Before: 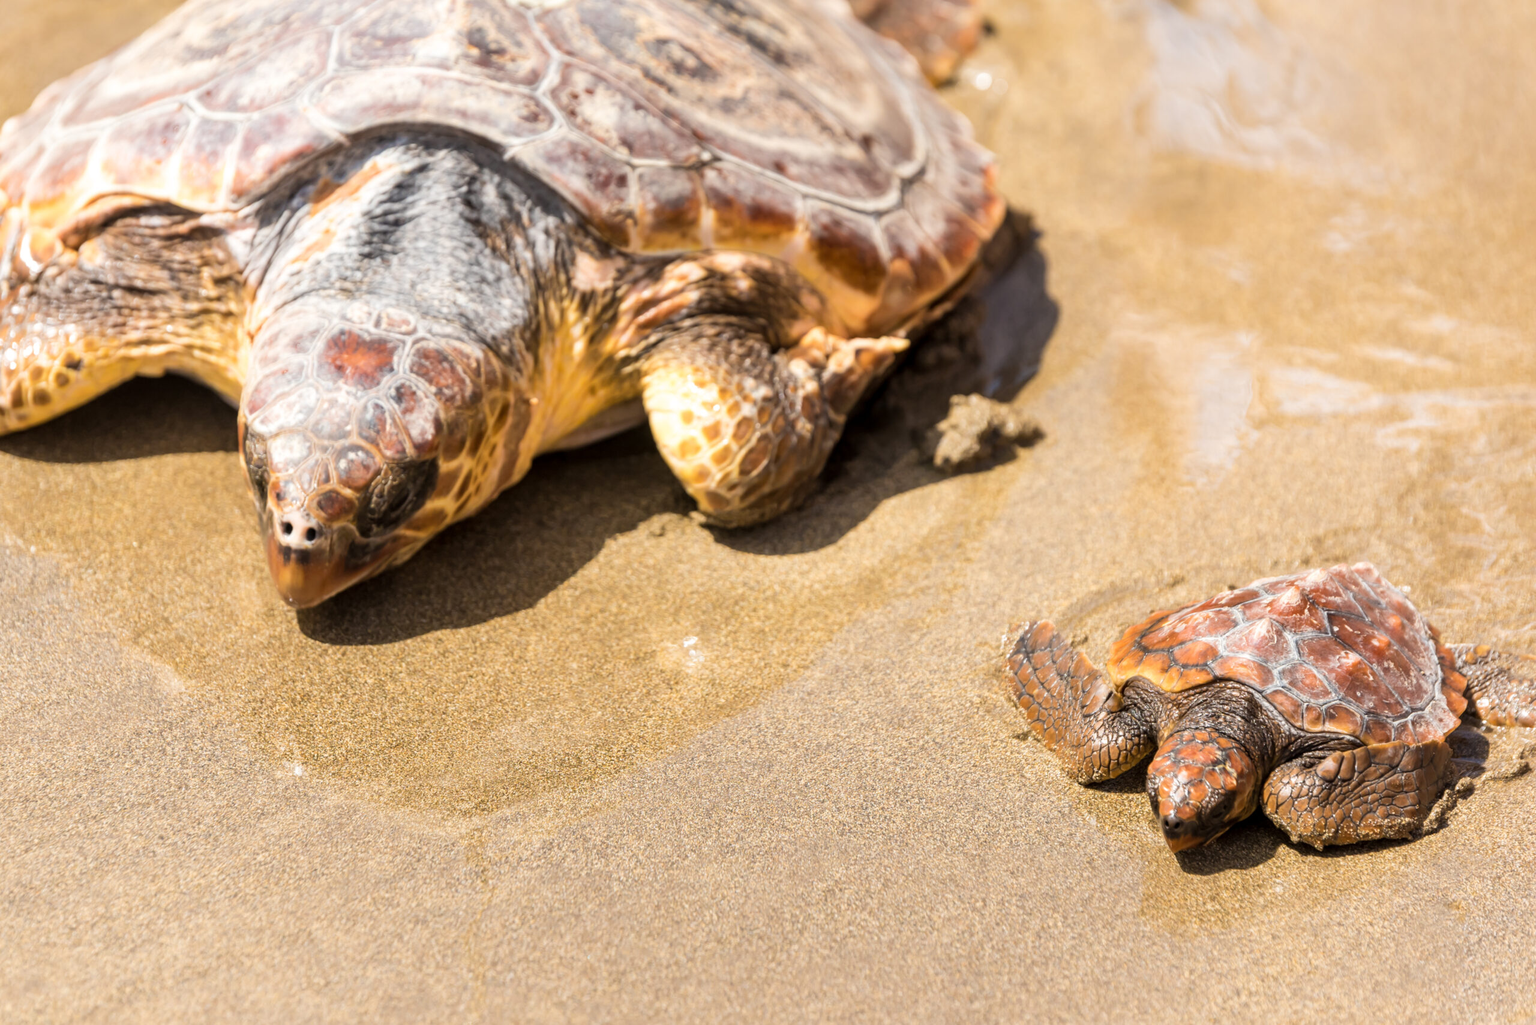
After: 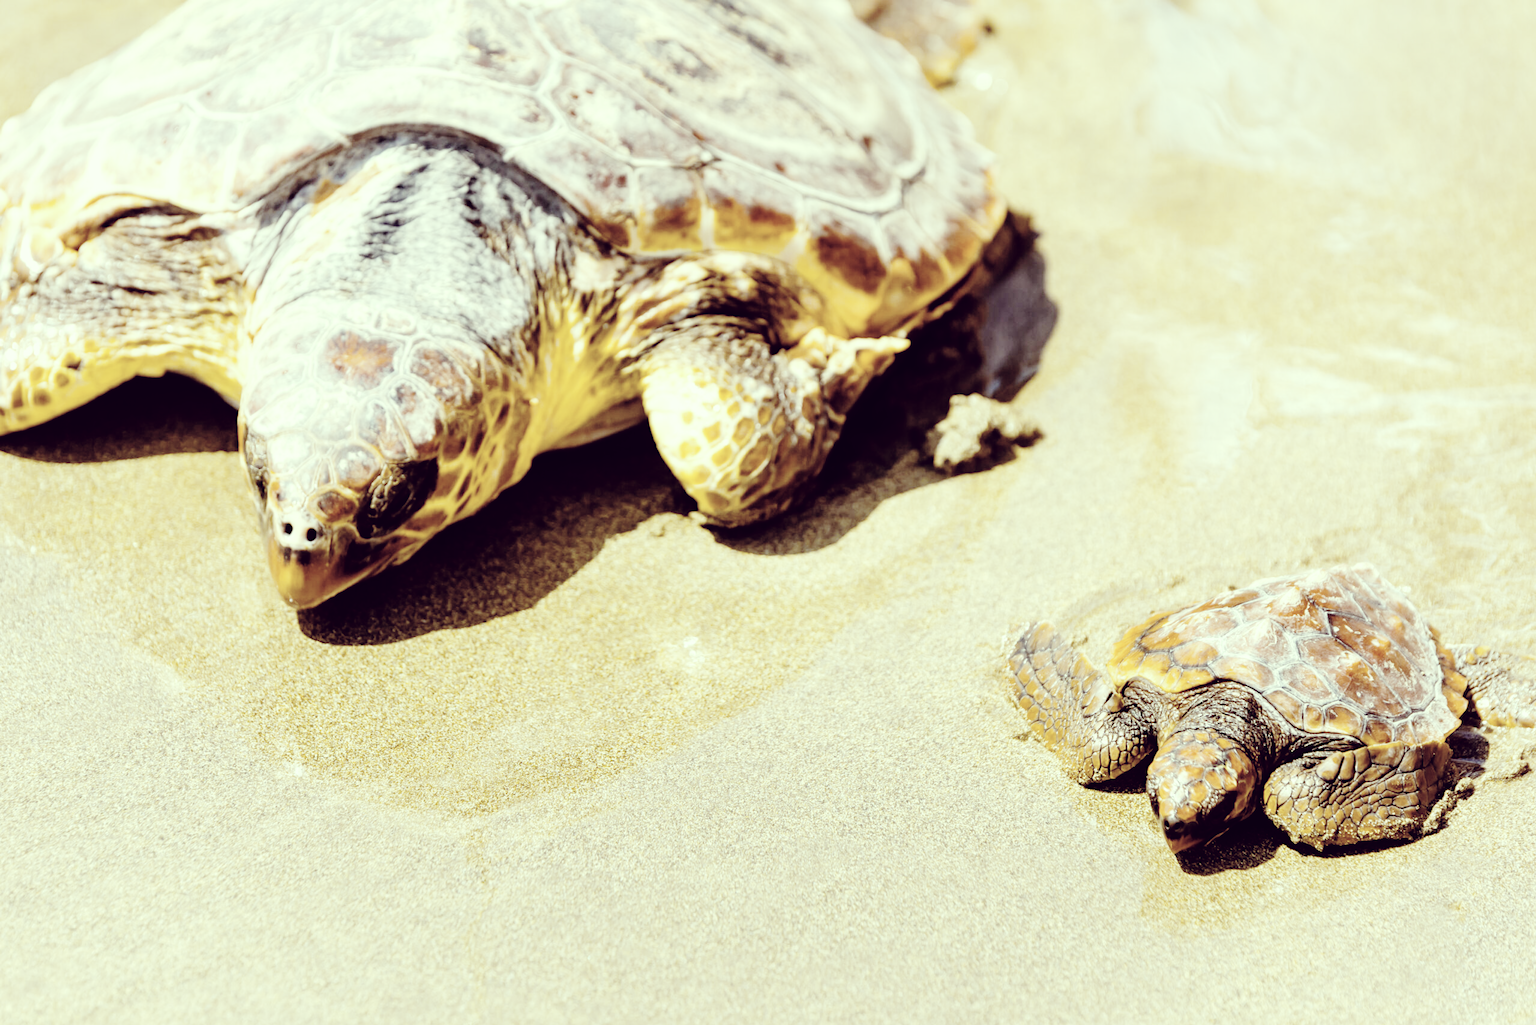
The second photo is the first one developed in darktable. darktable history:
color balance rgb: linear chroma grading › global chroma 8.33%, perceptual saturation grading › global saturation 18.52%, global vibrance 7.87%
color correction: highlights a* -20.17, highlights b* 20.27, shadows a* 20.03, shadows b* -20.46, saturation 0.43
base curve: curves: ch0 [(0, 0) (0.036, 0.01) (0.123, 0.254) (0.258, 0.504) (0.507, 0.748) (1, 1)], preserve colors none
exposure: exposure 0.2 EV, compensate highlight preservation false
